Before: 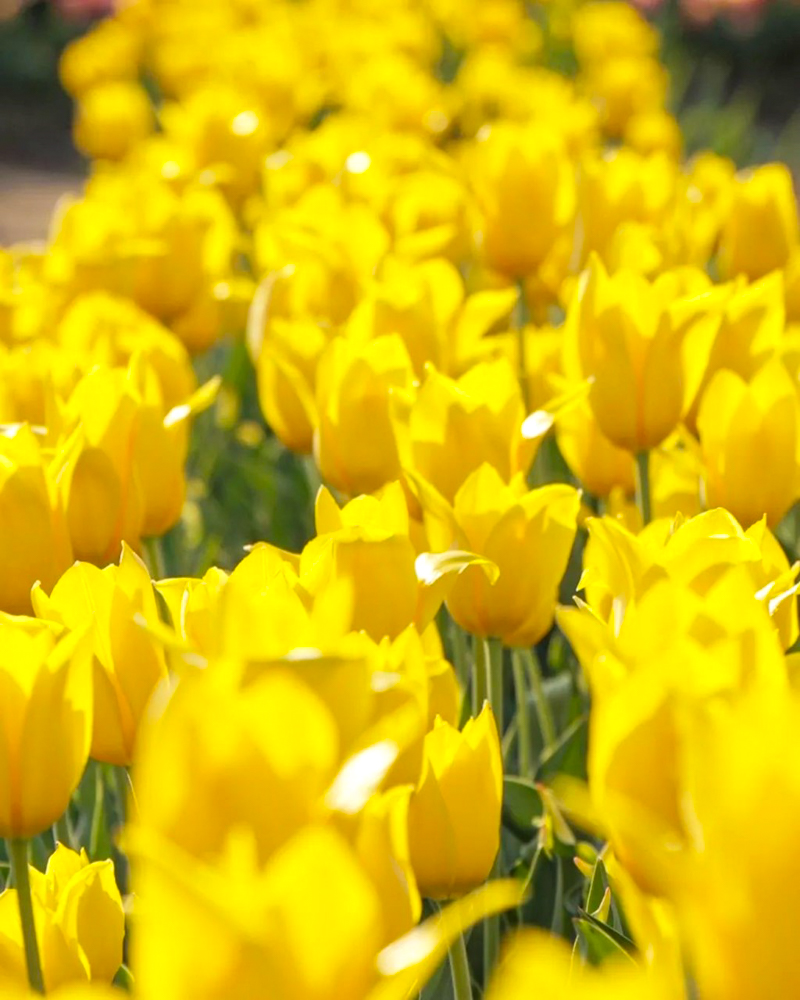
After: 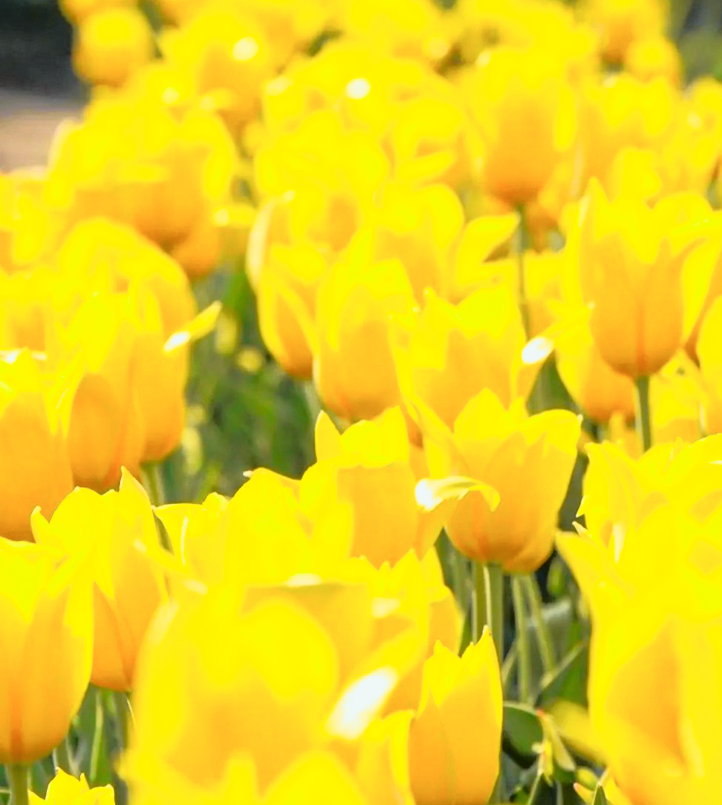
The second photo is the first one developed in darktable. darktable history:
tone curve: curves: ch0 [(0, 0.015) (0.091, 0.055) (0.184, 0.159) (0.304, 0.382) (0.492, 0.579) (0.628, 0.755) (0.832, 0.932) (0.984, 0.963)]; ch1 [(0, 0) (0.34, 0.235) (0.46, 0.46) (0.515, 0.502) (0.553, 0.567) (0.764, 0.815) (1, 1)]; ch2 [(0, 0) (0.44, 0.458) (0.479, 0.492) (0.524, 0.507) (0.557, 0.567) (0.673, 0.699) (1, 1)], color space Lab, independent channels, preserve colors none
crop: top 7.49%, right 9.717%, bottom 11.943%
